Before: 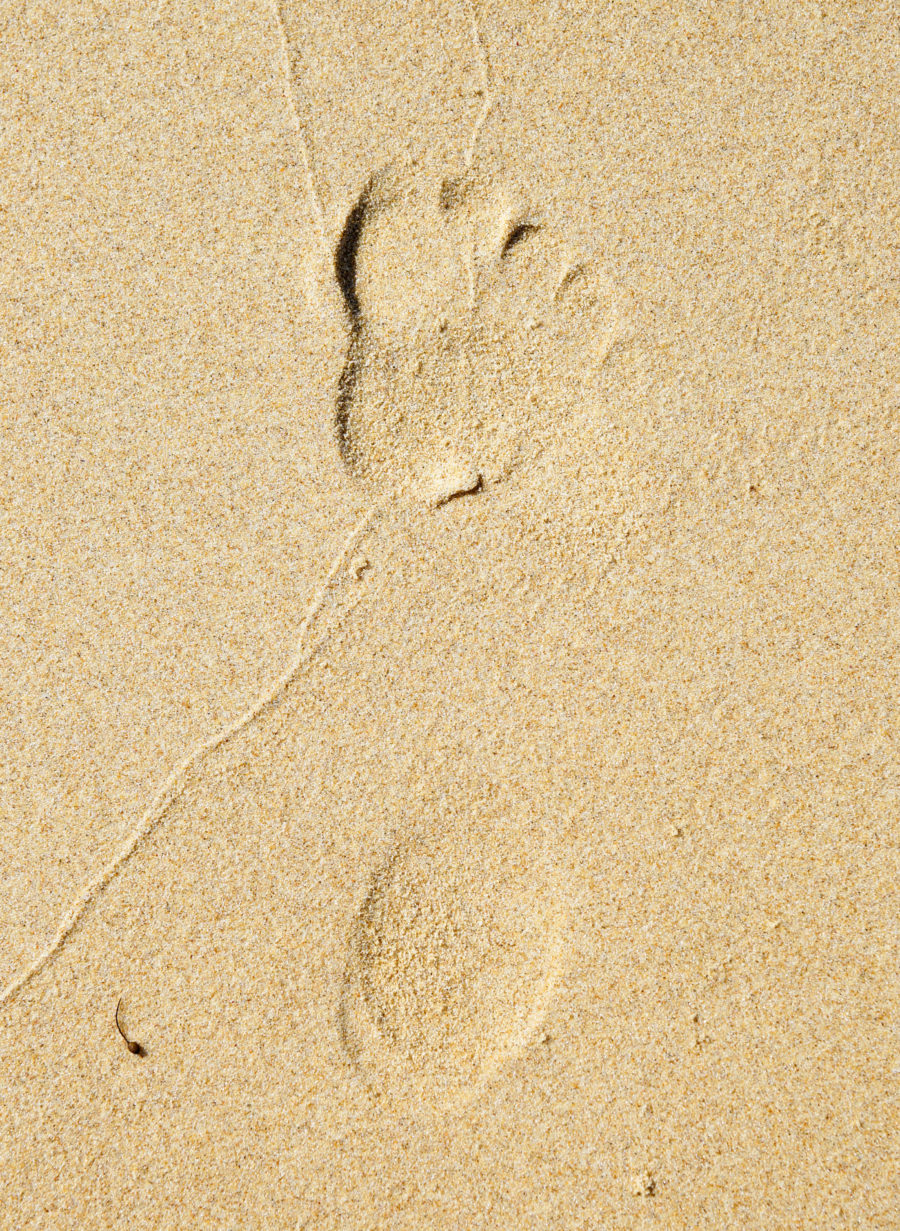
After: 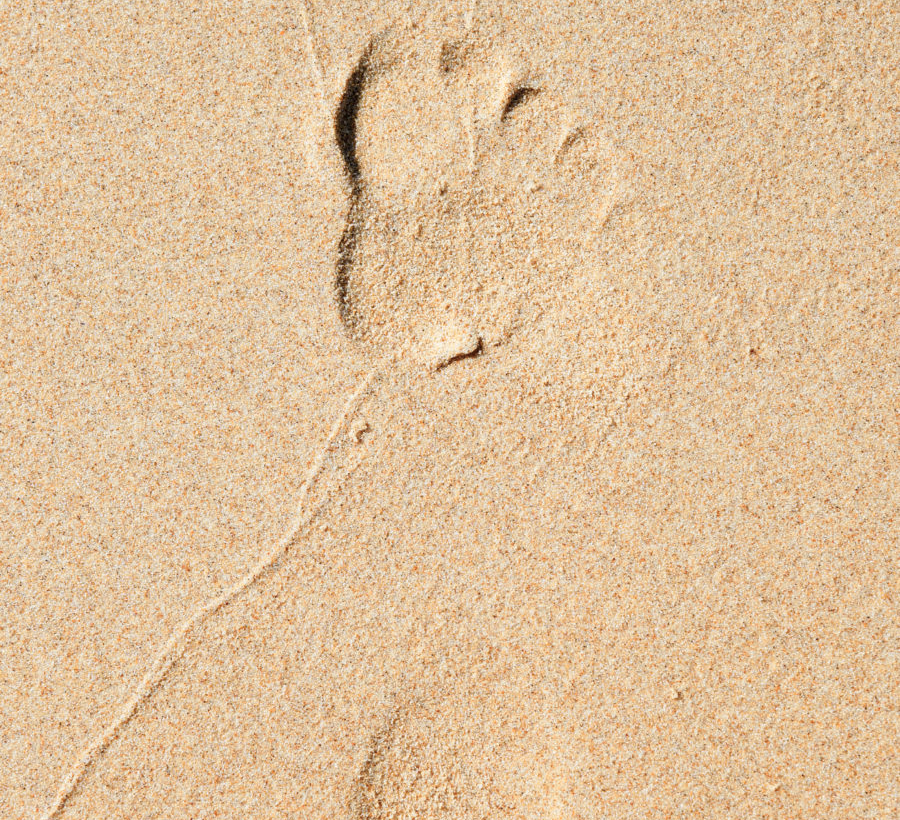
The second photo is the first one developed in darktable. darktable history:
contrast brightness saturation: saturation -0.17
color zones: curves: ch1 [(0.263, 0.53) (0.376, 0.287) (0.487, 0.512) (0.748, 0.547) (1, 0.513)]; ch2 [(0.262, 0.45) (0.751, 0.477)], mix 31.98%
crop: top 11.166%, bottom 22.168%
